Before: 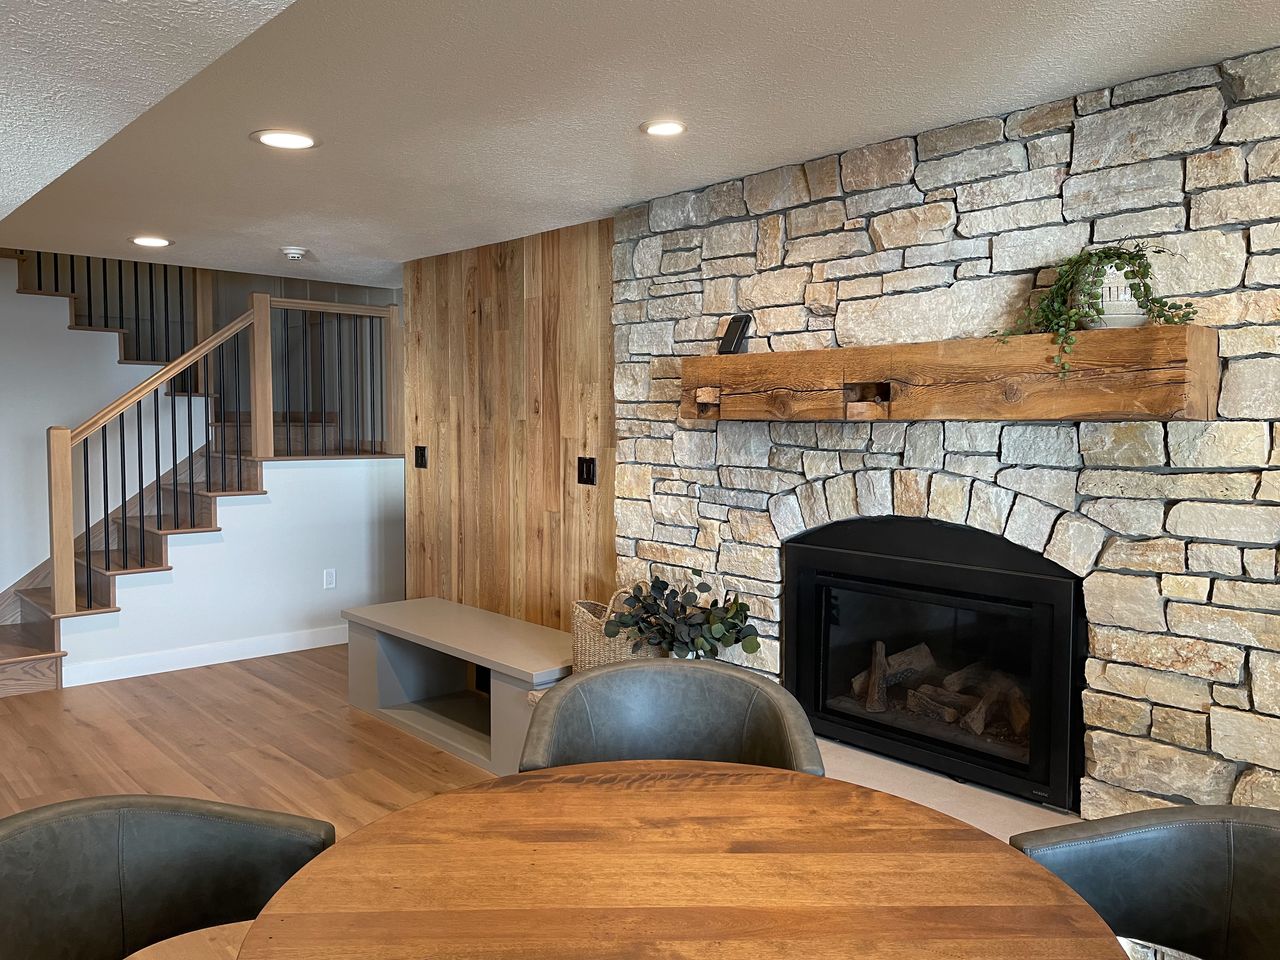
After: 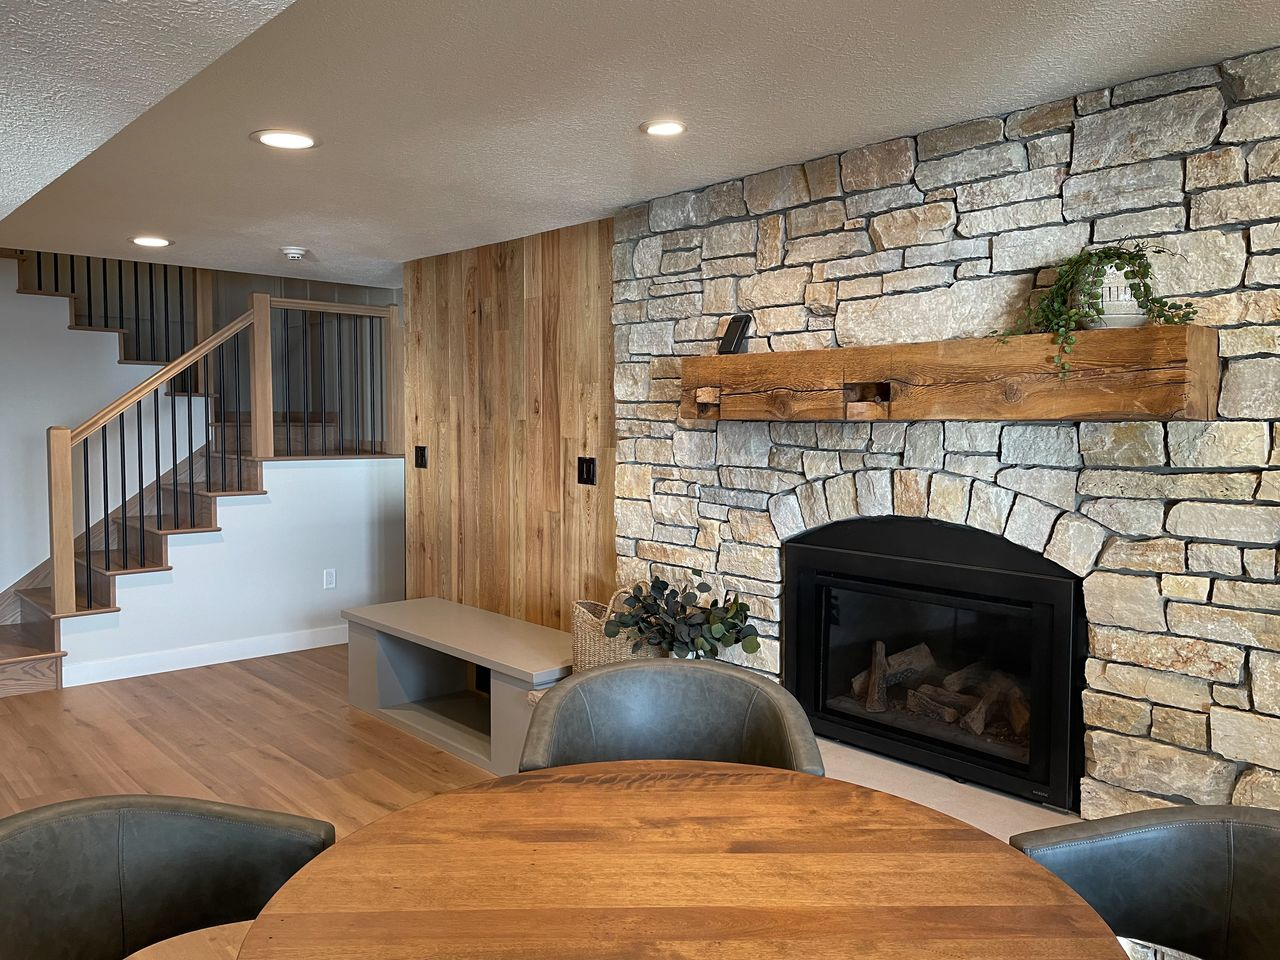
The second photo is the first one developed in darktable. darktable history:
shadows and highlights: shadows 20.91, highlights -82.73, soften with gaussian
